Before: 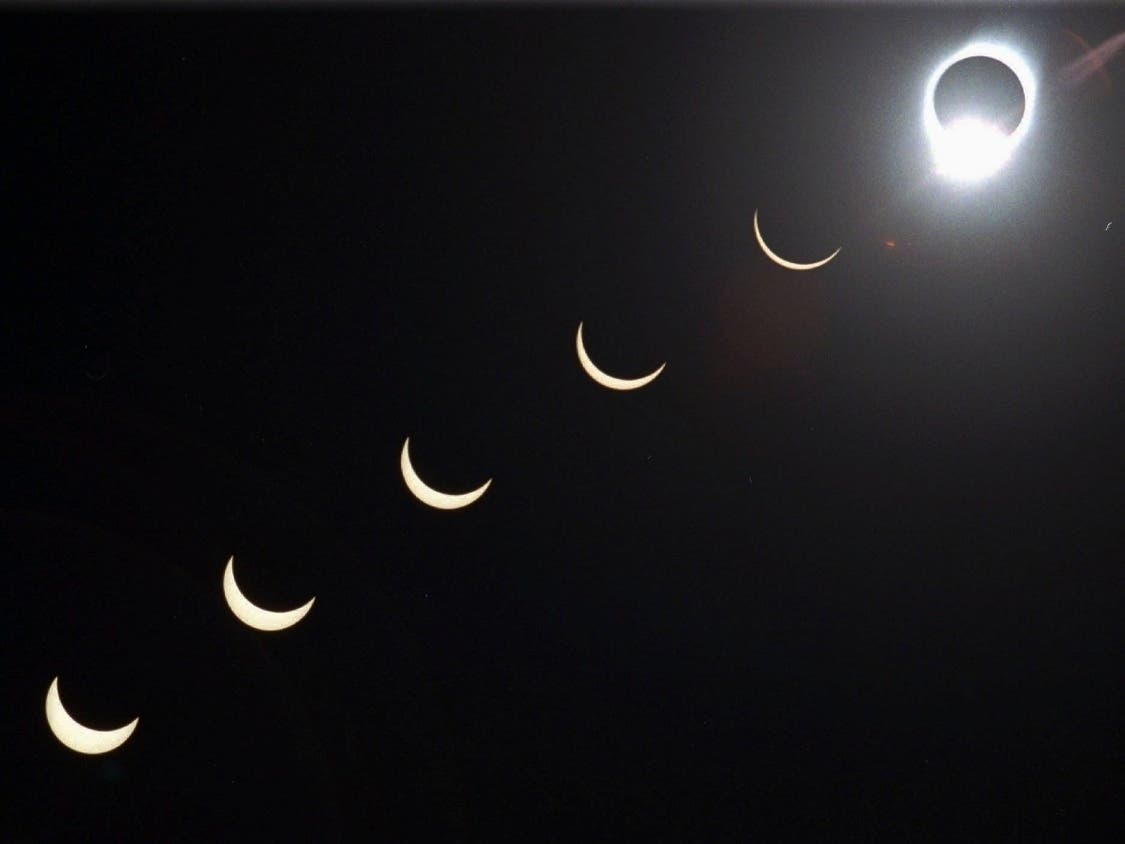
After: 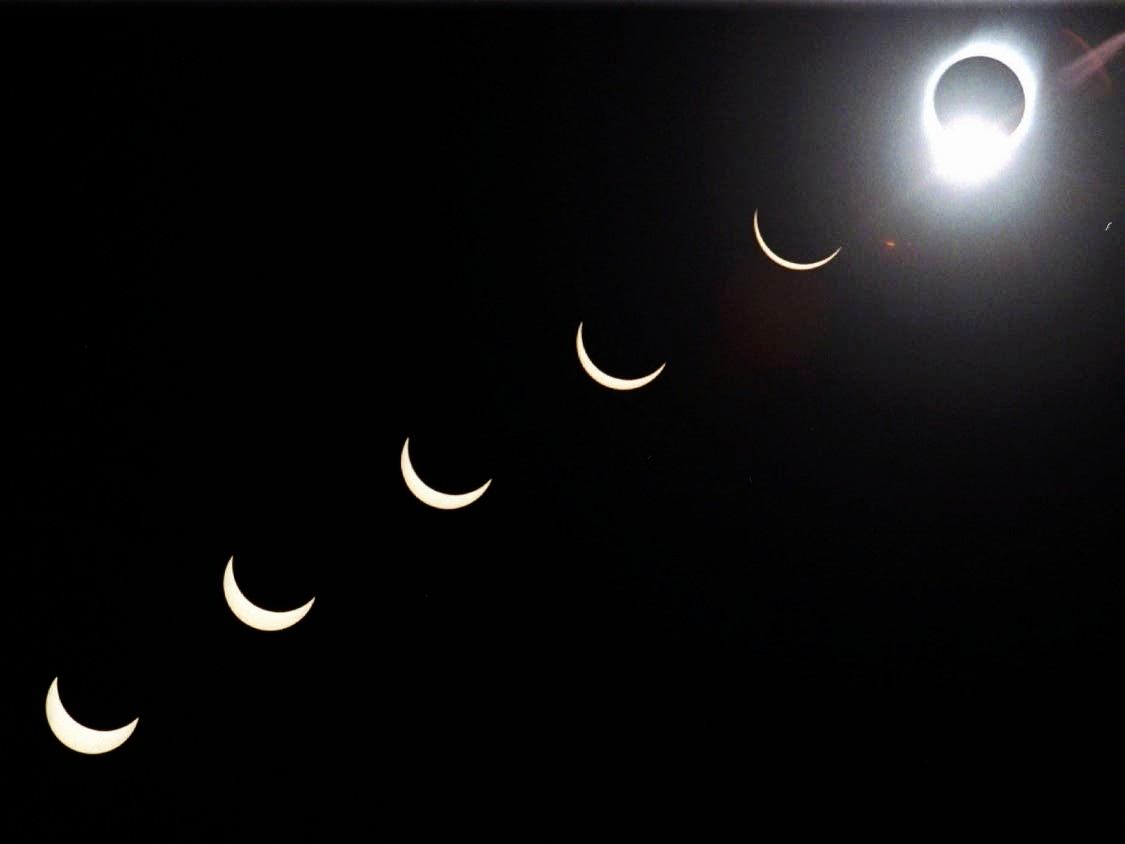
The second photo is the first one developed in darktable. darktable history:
tone curve: curves: ch0 [(0, 0) (0.003, 0) (0.011, 0.001) (0.025, 0.003) (0.044, 0.005) (0.069, 0.013) (0.1, 0.024) (0.136, 0.04) (0.177, 0.087) (0.224, 0.148) (0.277, 0.238) (0.335, 0.335) (0.399, 0.43) (0.468, 0.524) (0.543, 0.621) (0.623, 0.712) (0.709, 0.788) (0.801, 0.867) (0.898, 0.947) (1, 1)], preserve colors none
